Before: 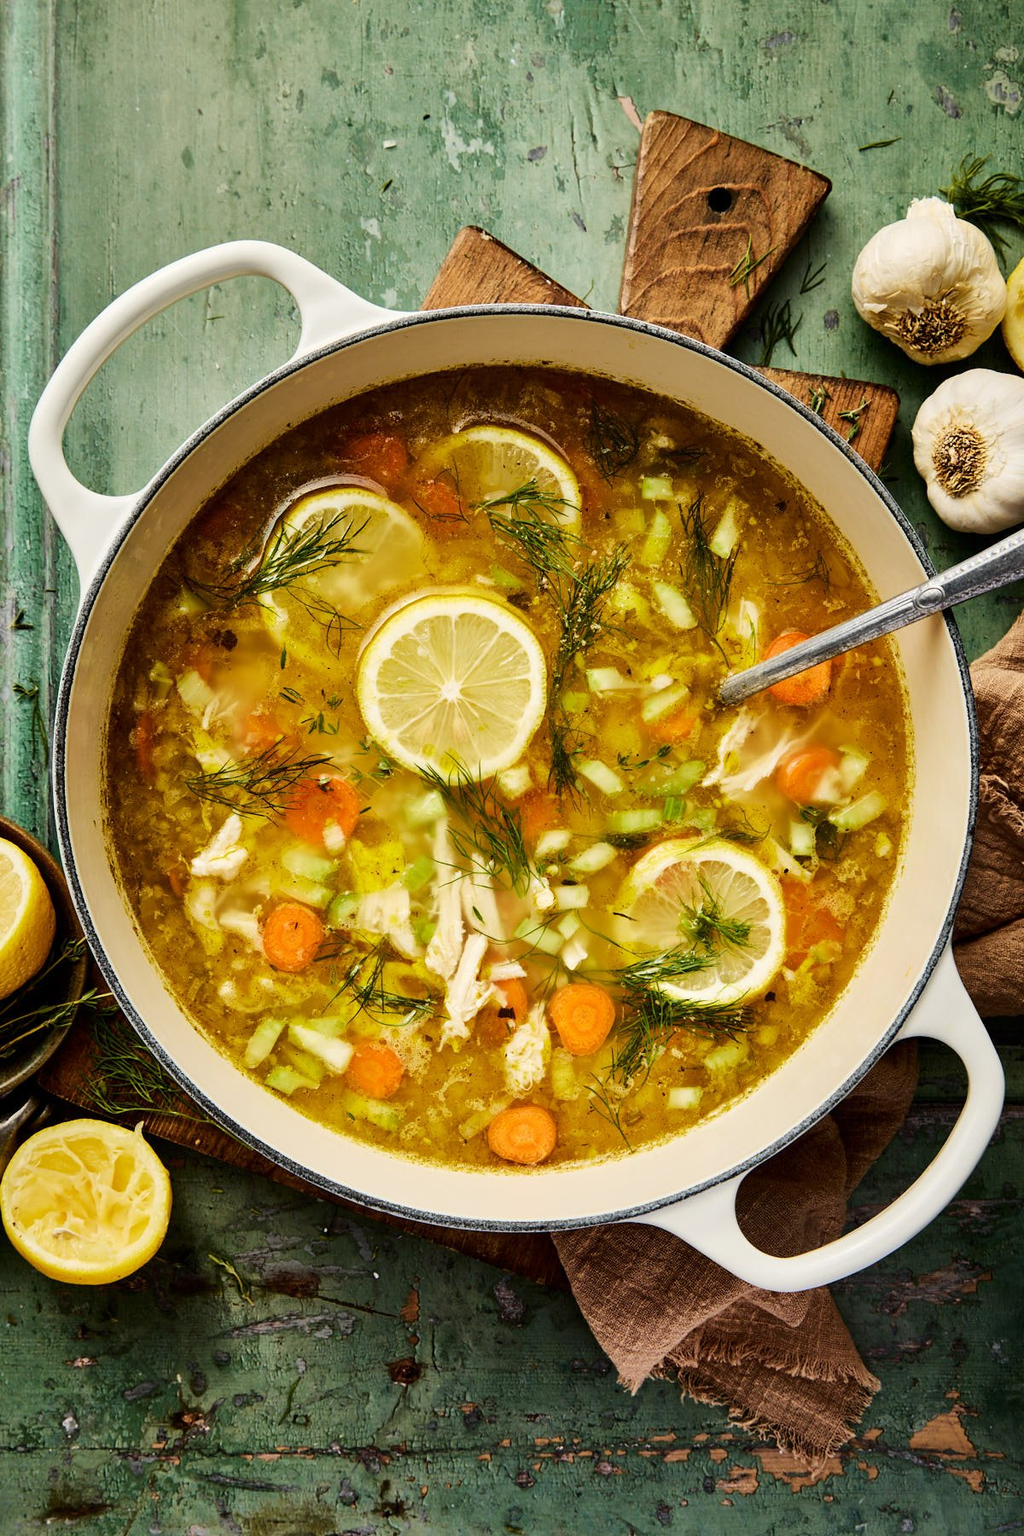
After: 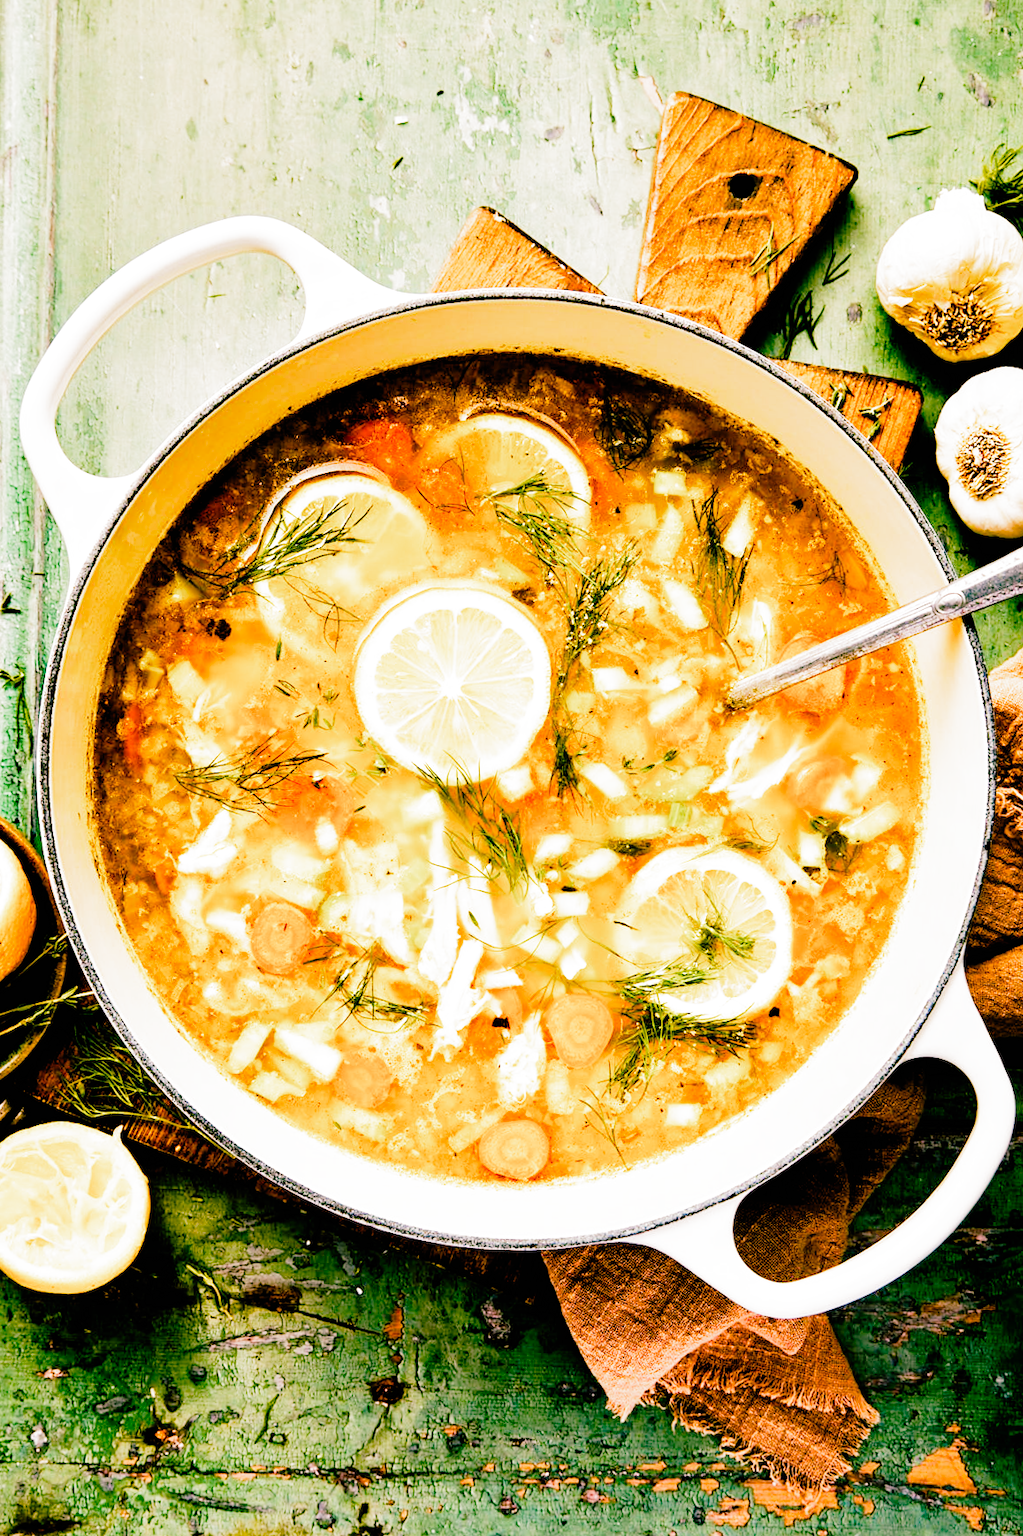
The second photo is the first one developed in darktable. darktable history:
crop and rotate: angle -1.37°
exposure: black level correction 0, exposure 0.702 EV, compensate highlight preservation false
tone equalizer: -7 EV 0.157 EV, -6 EV 0.567 EV, -5 EV 1.16 EV, -4 EV 1.29 EV, -3 EV 1.14 EV, -2 EV 0.6 EV, -1 EV 0.161 EV, edges refinement/feathering 500, mask exposure compensation -1.57 EV, preserve details no
filmic rgb: black relative exposure -4.93 EV, white relative exposure 2.83 EV, hardness 3.72, preserve chrominance no, color science v5 (2021)
color balance rgb: shadows lift › chroma 11.915%, shadows lift › hue 133.99°, highlights gain › chroma 4.391%, highlights gain › hue 30.78°, linear chroma grading › global chroma 41.818%, perceptual saturation grading › global saturation 20%, perceptual saturation grading › highlights -25.3%, perceptual saturation grading › shadows 24.305%, global vibrance 20%
